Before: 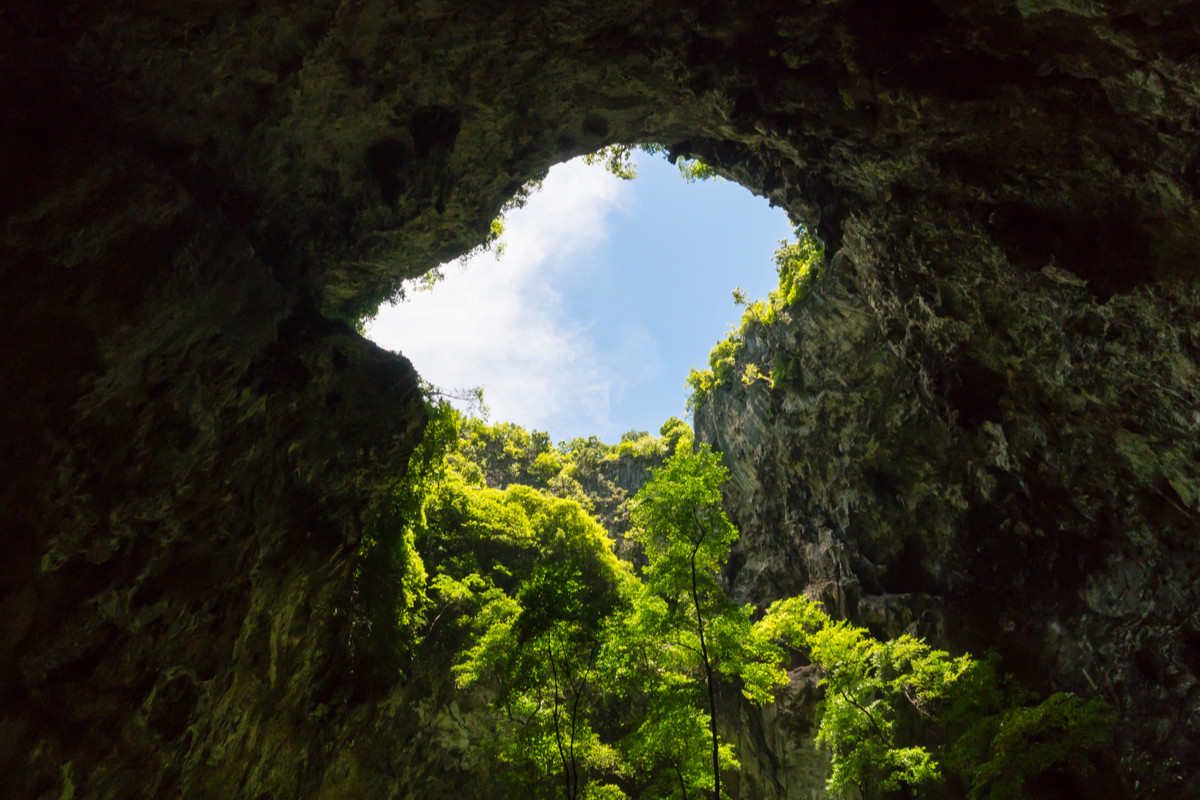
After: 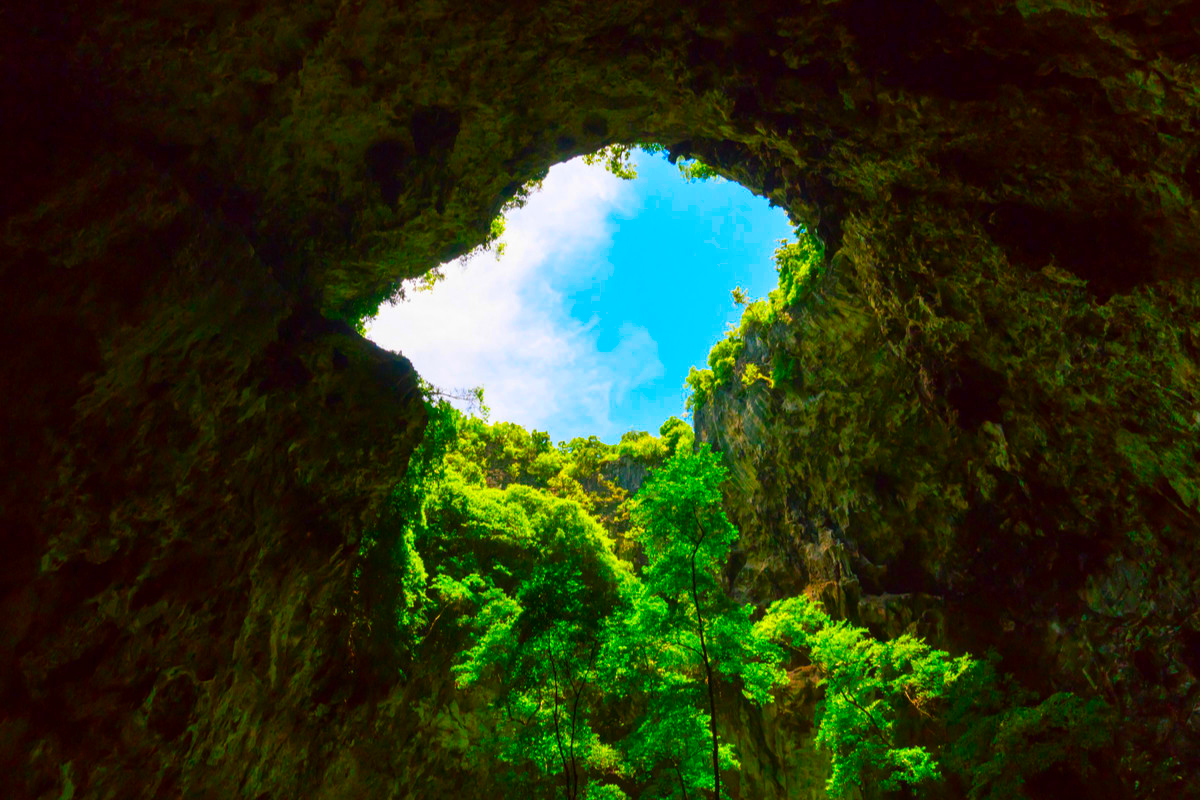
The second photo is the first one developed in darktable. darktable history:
color correction: highlights b* -0.032, saturation 2.97
